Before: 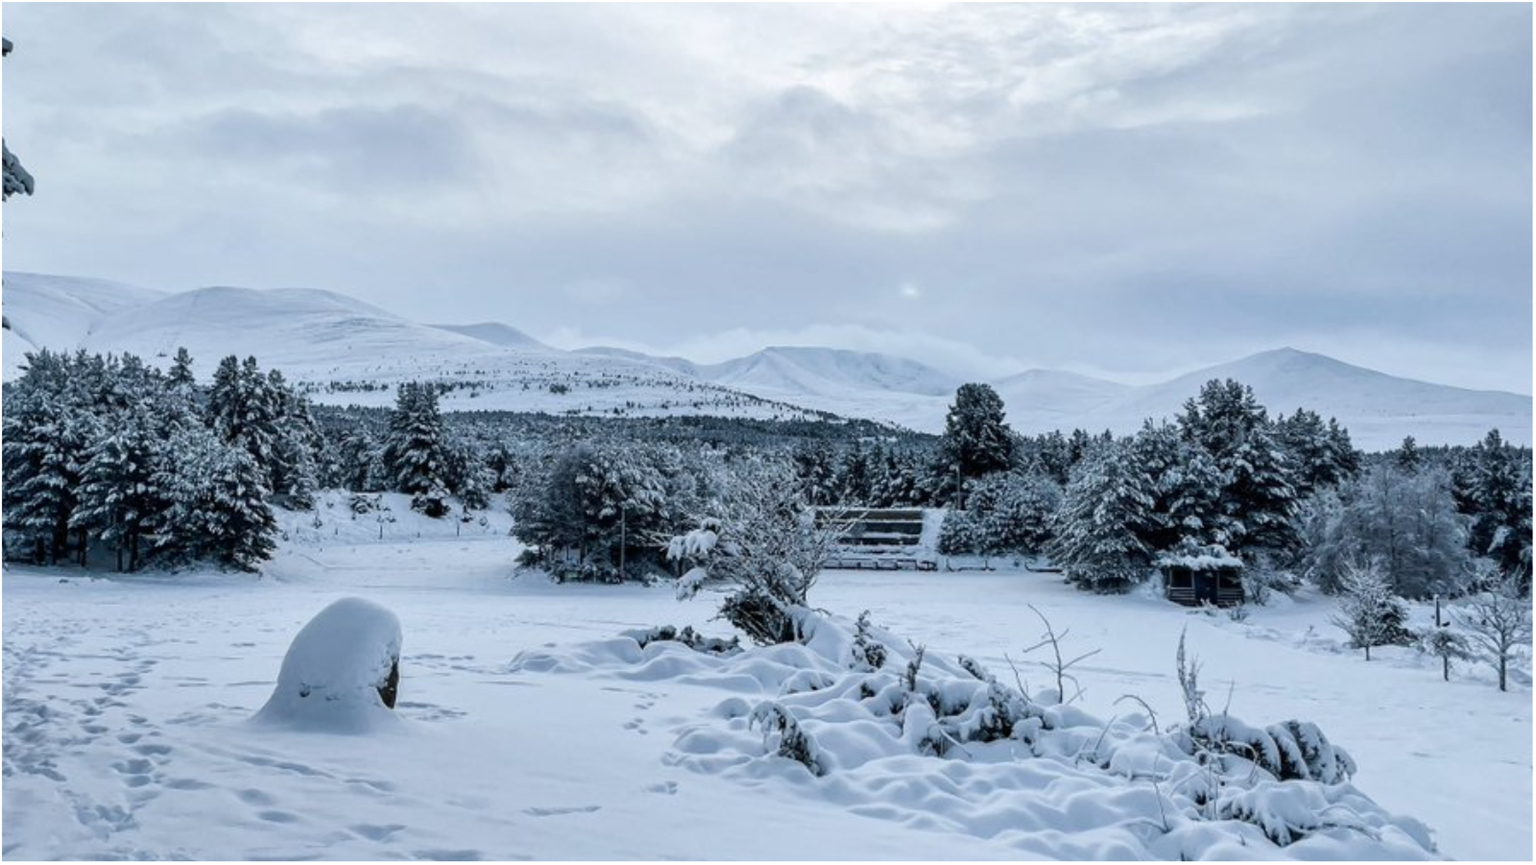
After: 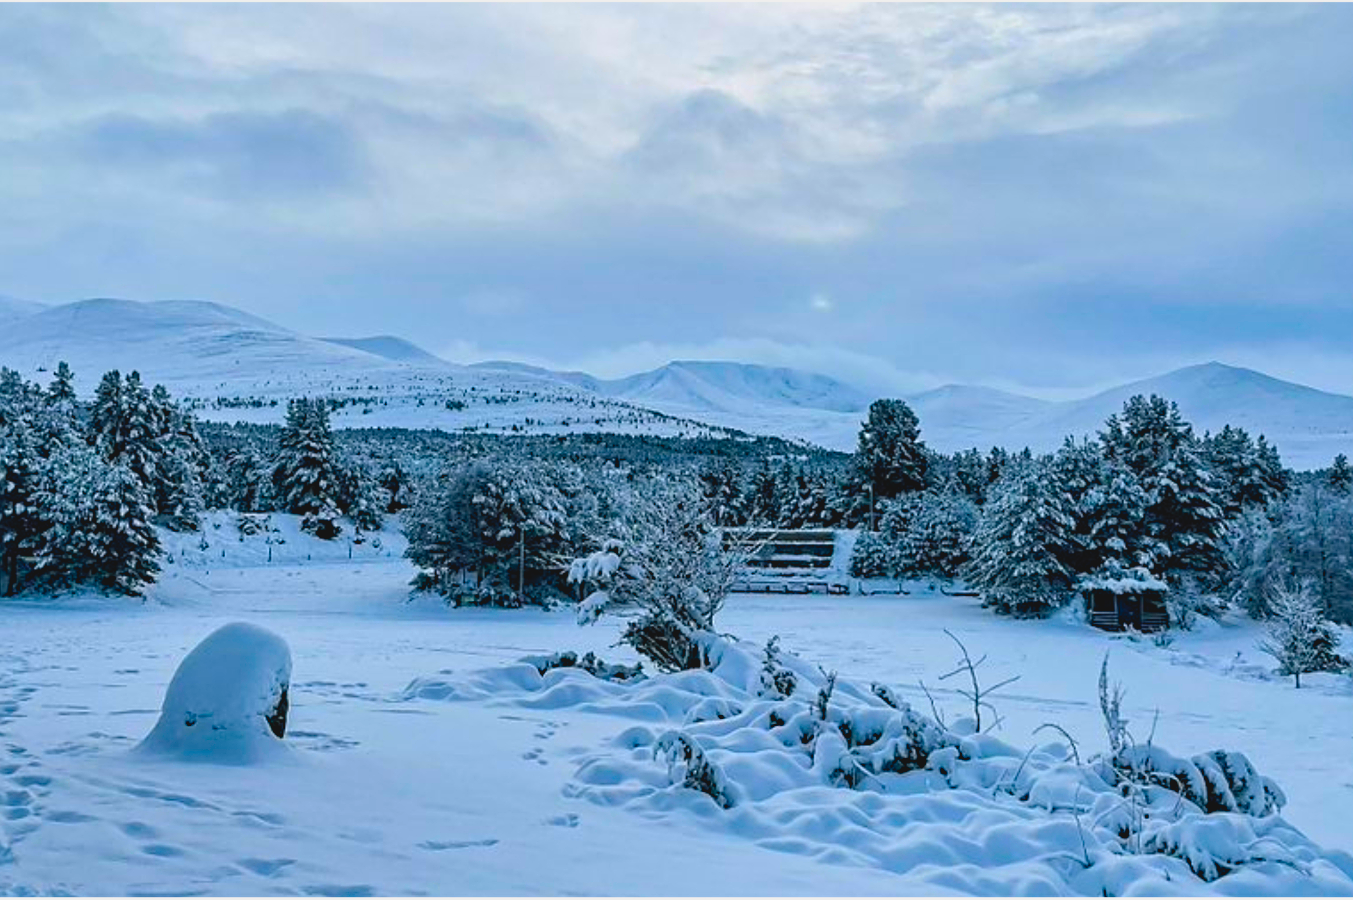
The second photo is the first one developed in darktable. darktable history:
crop: left 7.994%, right 7.405%
color balance rgb: shadows lift › luminance -7.555%, shadows lift › chroma 2.325%, shadows lift › hue 203.81°, perceptual saturation grading › global saturation 74.958%, perceptual saturation grading › shadows -29.146%, global vibrance 20%
haze removal: strength 0.276, distance 0.25, compatibility mode true, adaptive false
contrast brightness saturation: contrast -0.126
sharpen: on, module defaults
